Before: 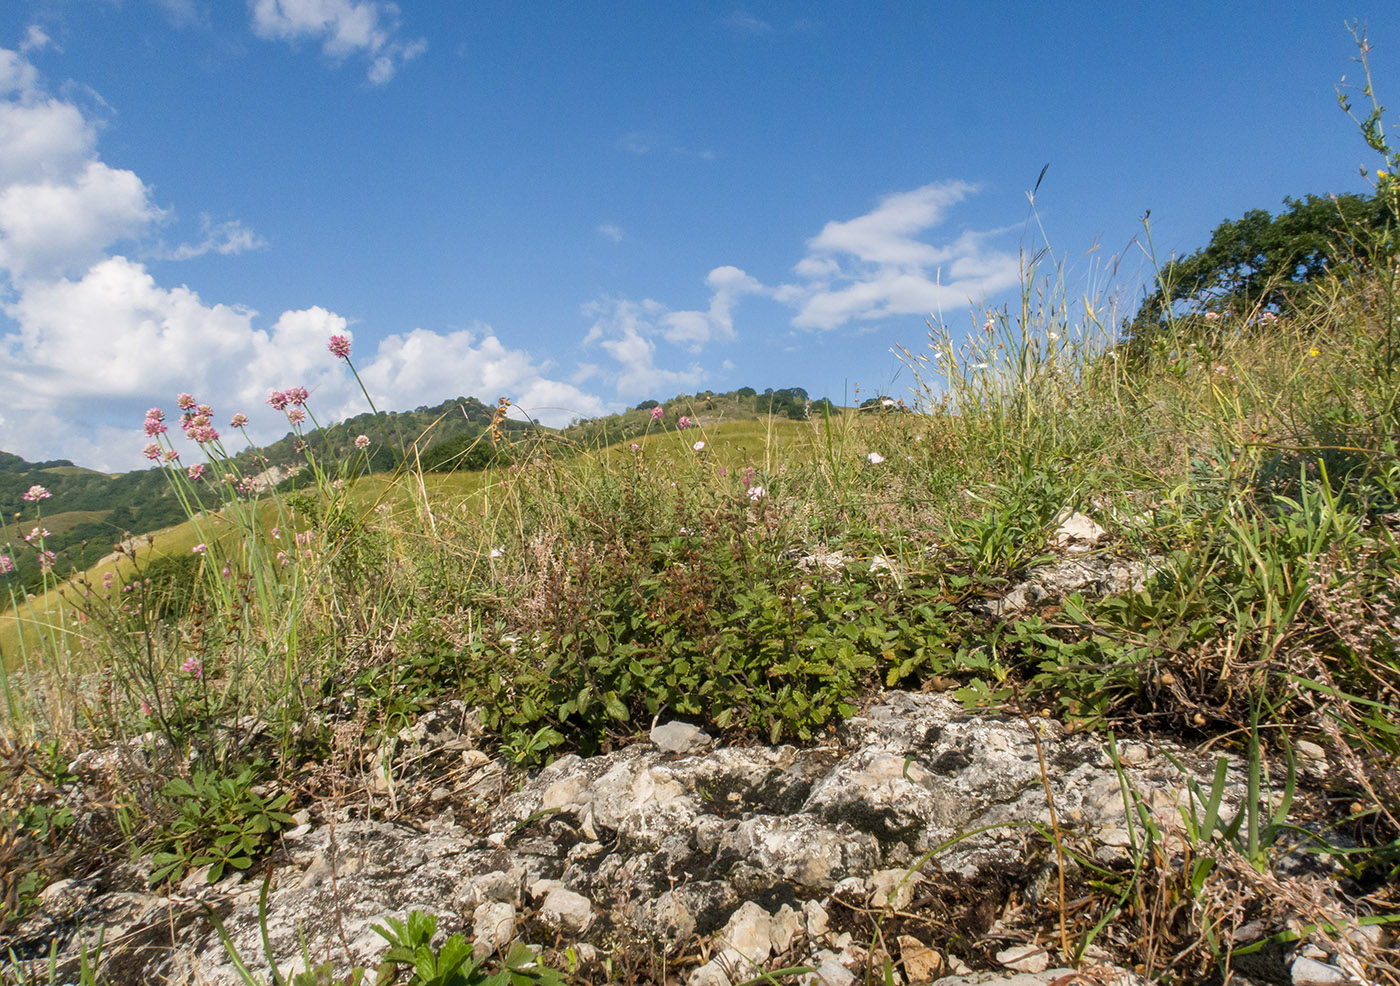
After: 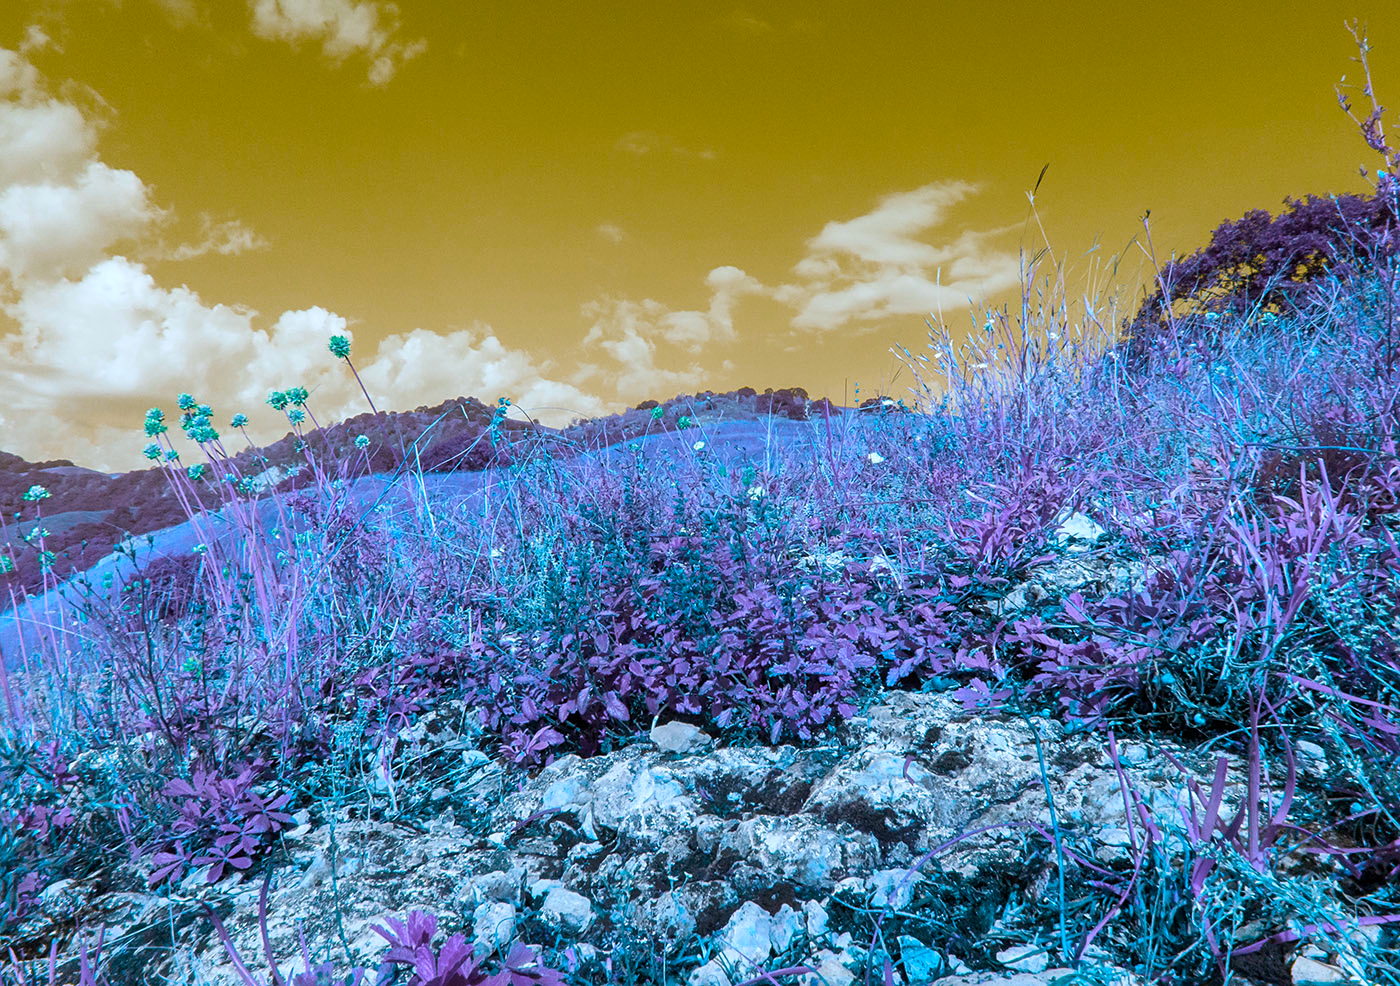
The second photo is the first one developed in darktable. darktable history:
color correction: highlights a* -4.18, highlights b* -10.81
sharpen: amount 0.2
color balance rgb: hue shift 180°, global vibrance 50%, contrast 0.32%
